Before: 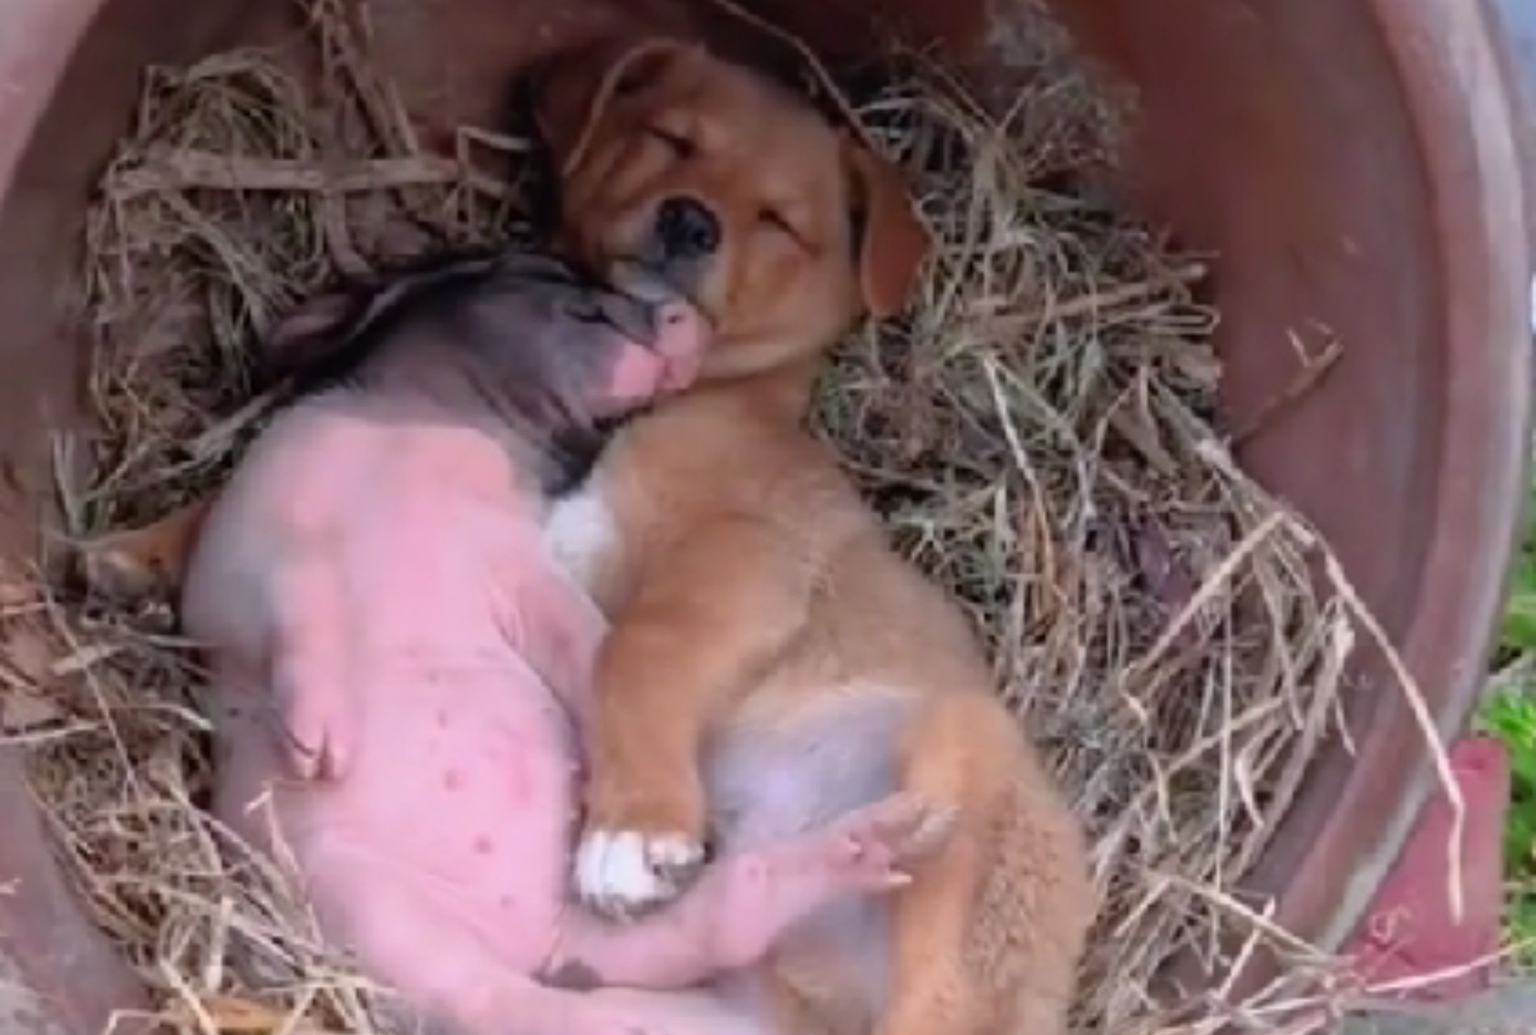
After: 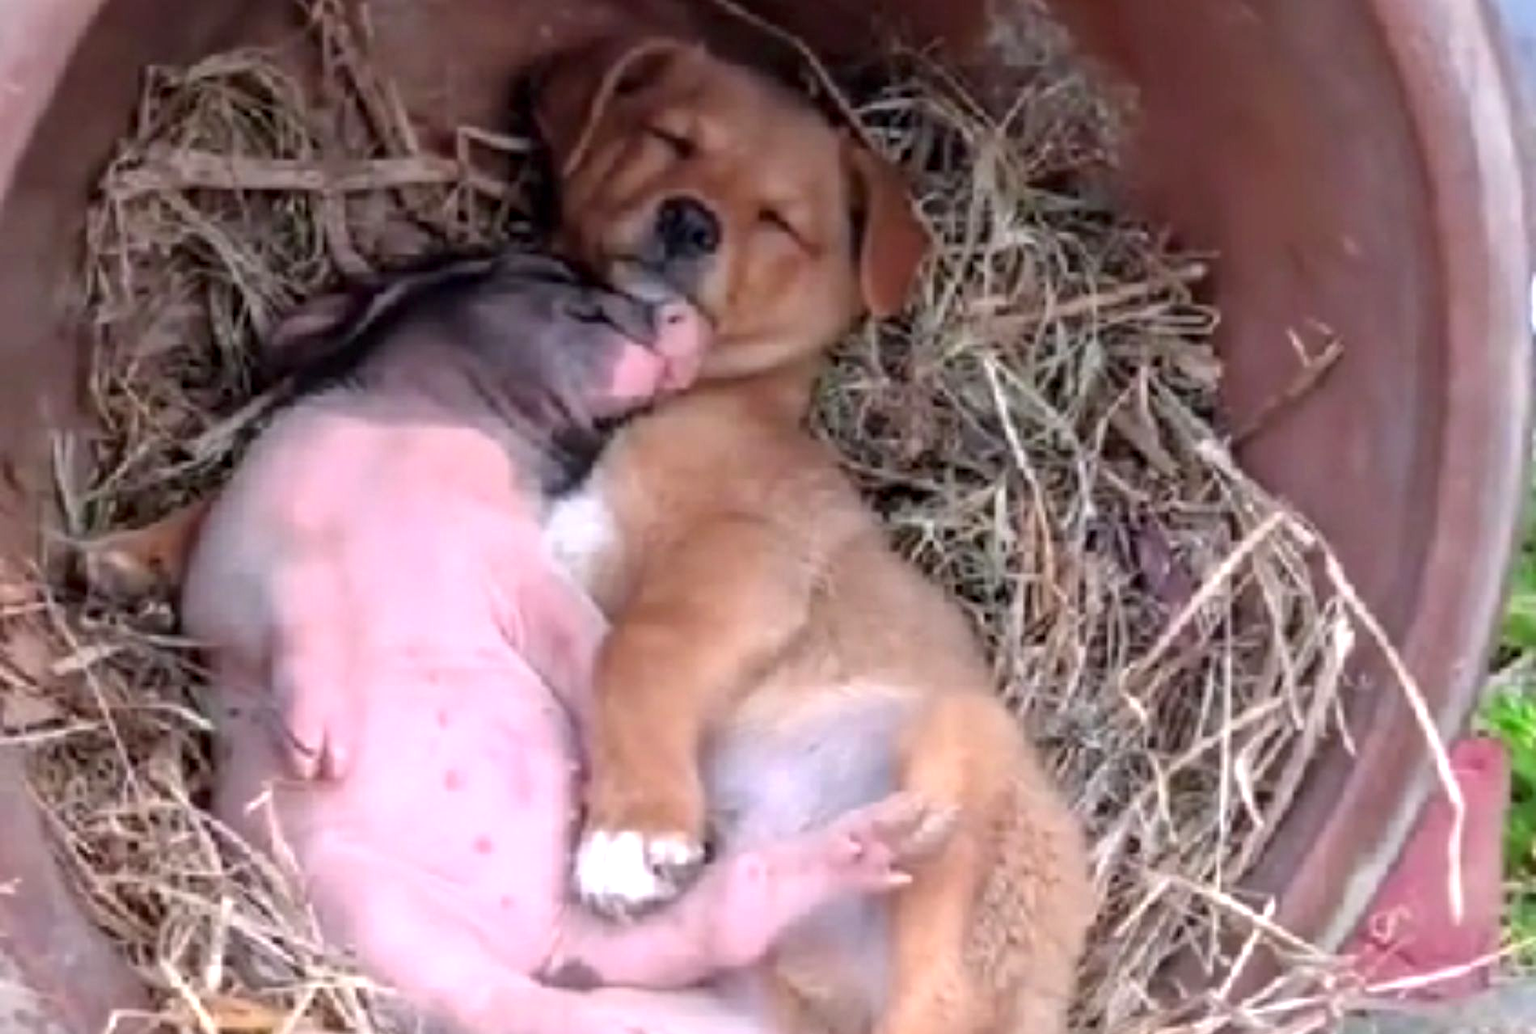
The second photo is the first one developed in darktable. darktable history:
local contrast: on, module defaults
exposure: exposure 0.563 EV, compensate highlight preservation false
